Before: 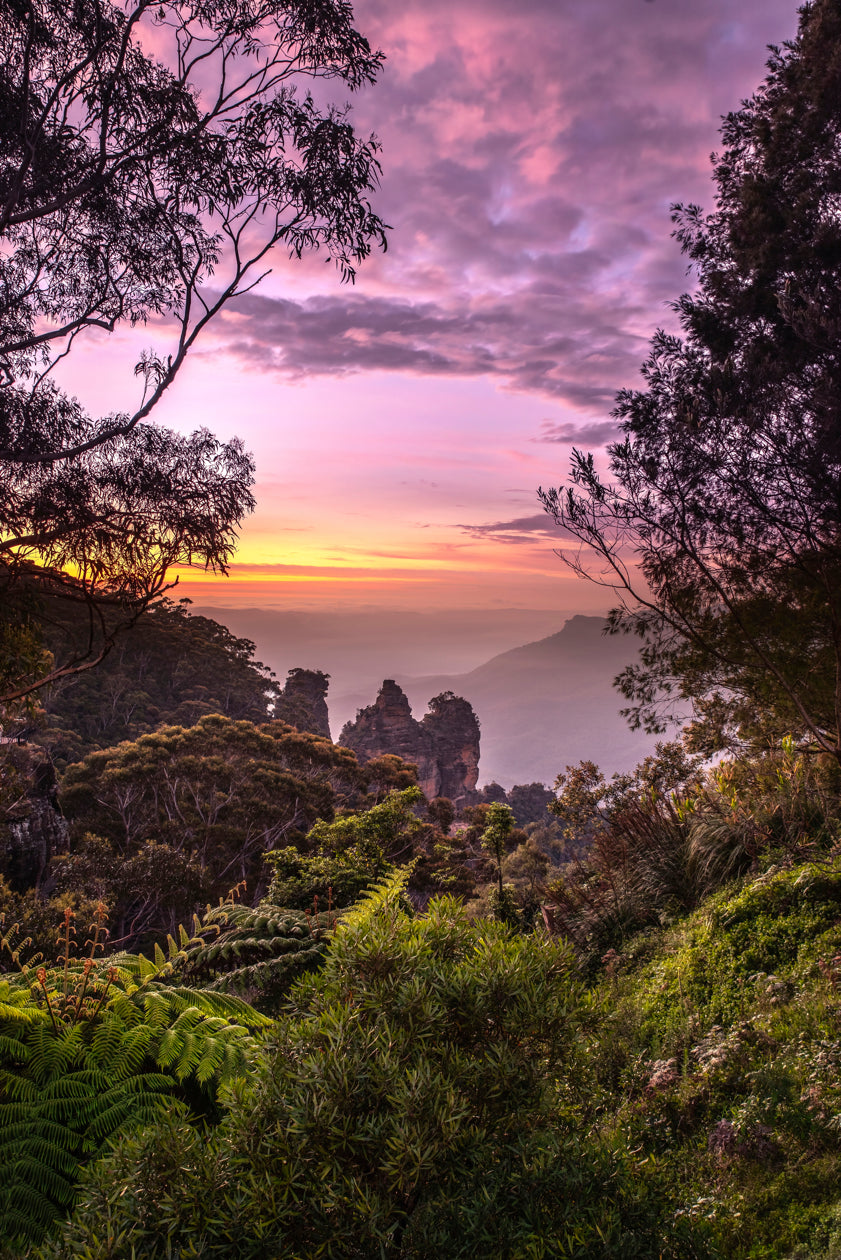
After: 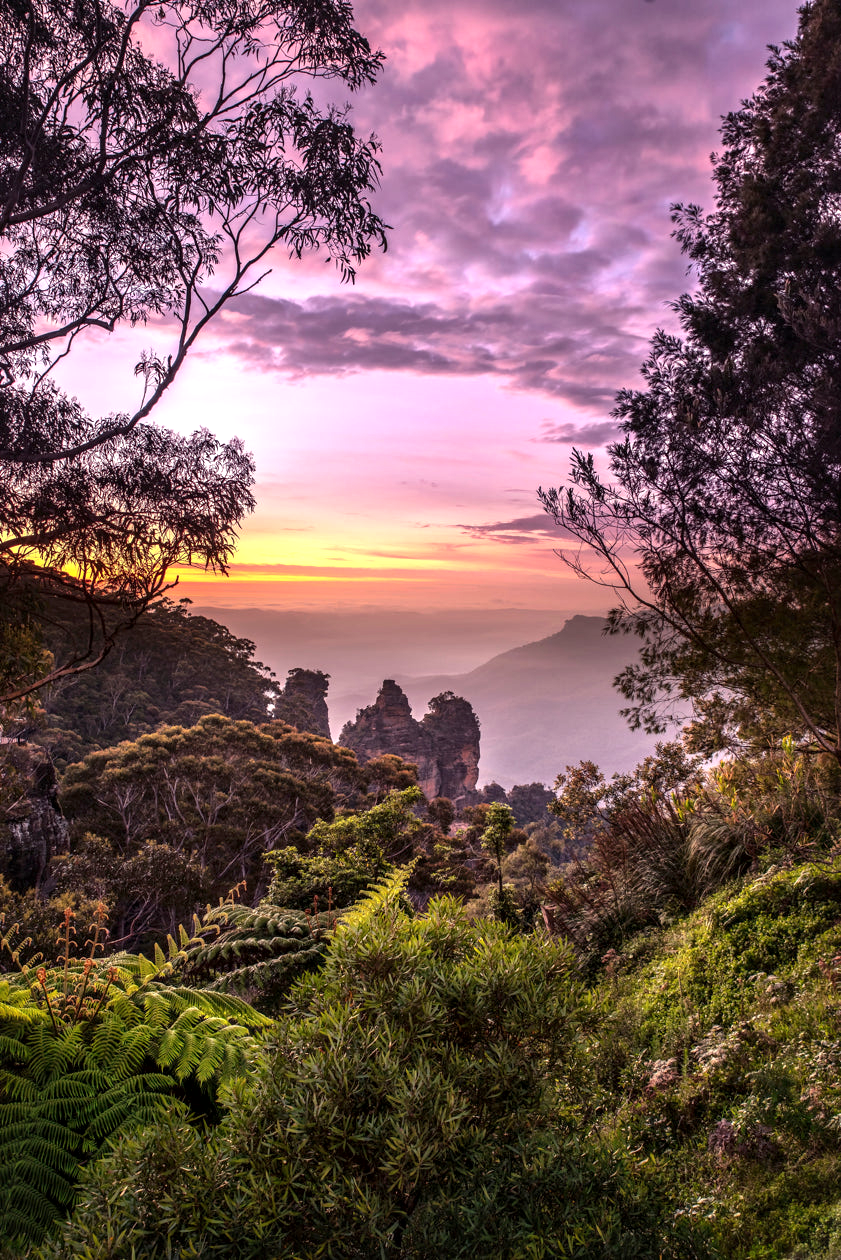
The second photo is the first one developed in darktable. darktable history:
local contrast: mode bilateral grid, contrast 19, coarseness 51, detail 132%, midtone range 0.2
exposure: exposure 0.36 EV, compensate highlight preservation false
